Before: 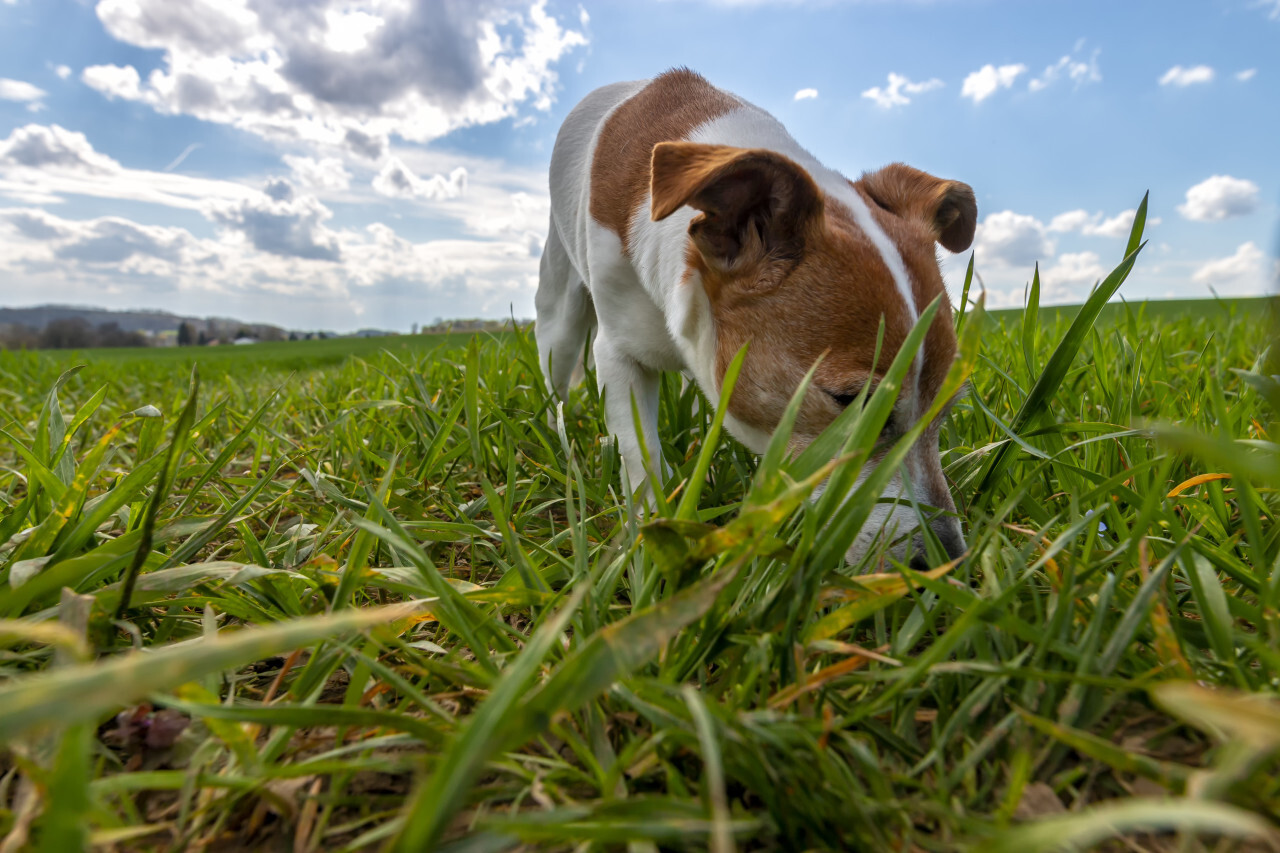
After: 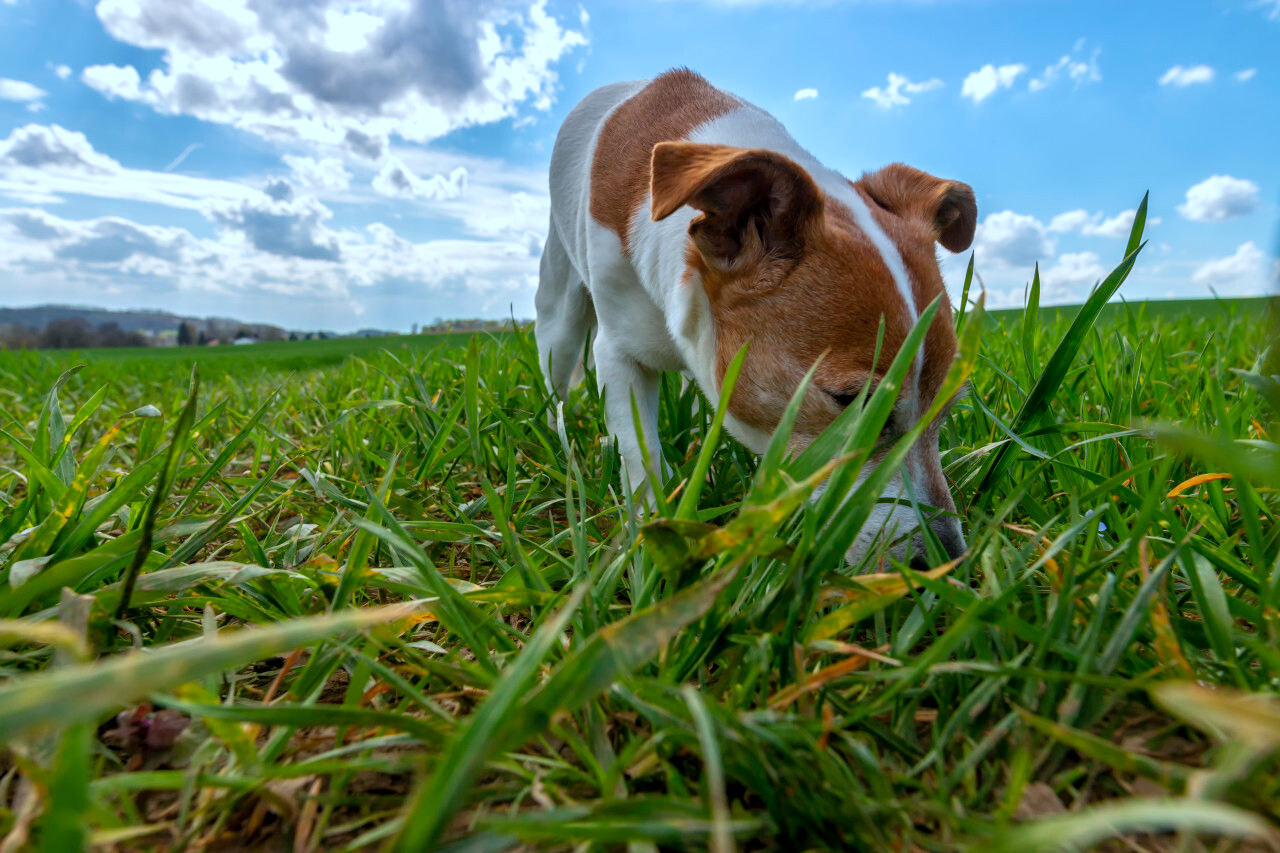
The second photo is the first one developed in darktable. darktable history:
tone equalizer: -7 EV 0.18 EV, -6 EV 0.12 EV, -5 EV 0.08 EV, -4 EV 0.04 EV, -2 EV -0.02 EV, -1 EV -0.04 EV, +0 EV -0.06 EV, luminance estimator HSV value / RGB max
color calibration: illuminant F (fluorescent), F source F9 (Cool White Deluxe 4150 K) – high CRI, x 0.374, y 0.373, temperature 4158.34 K
